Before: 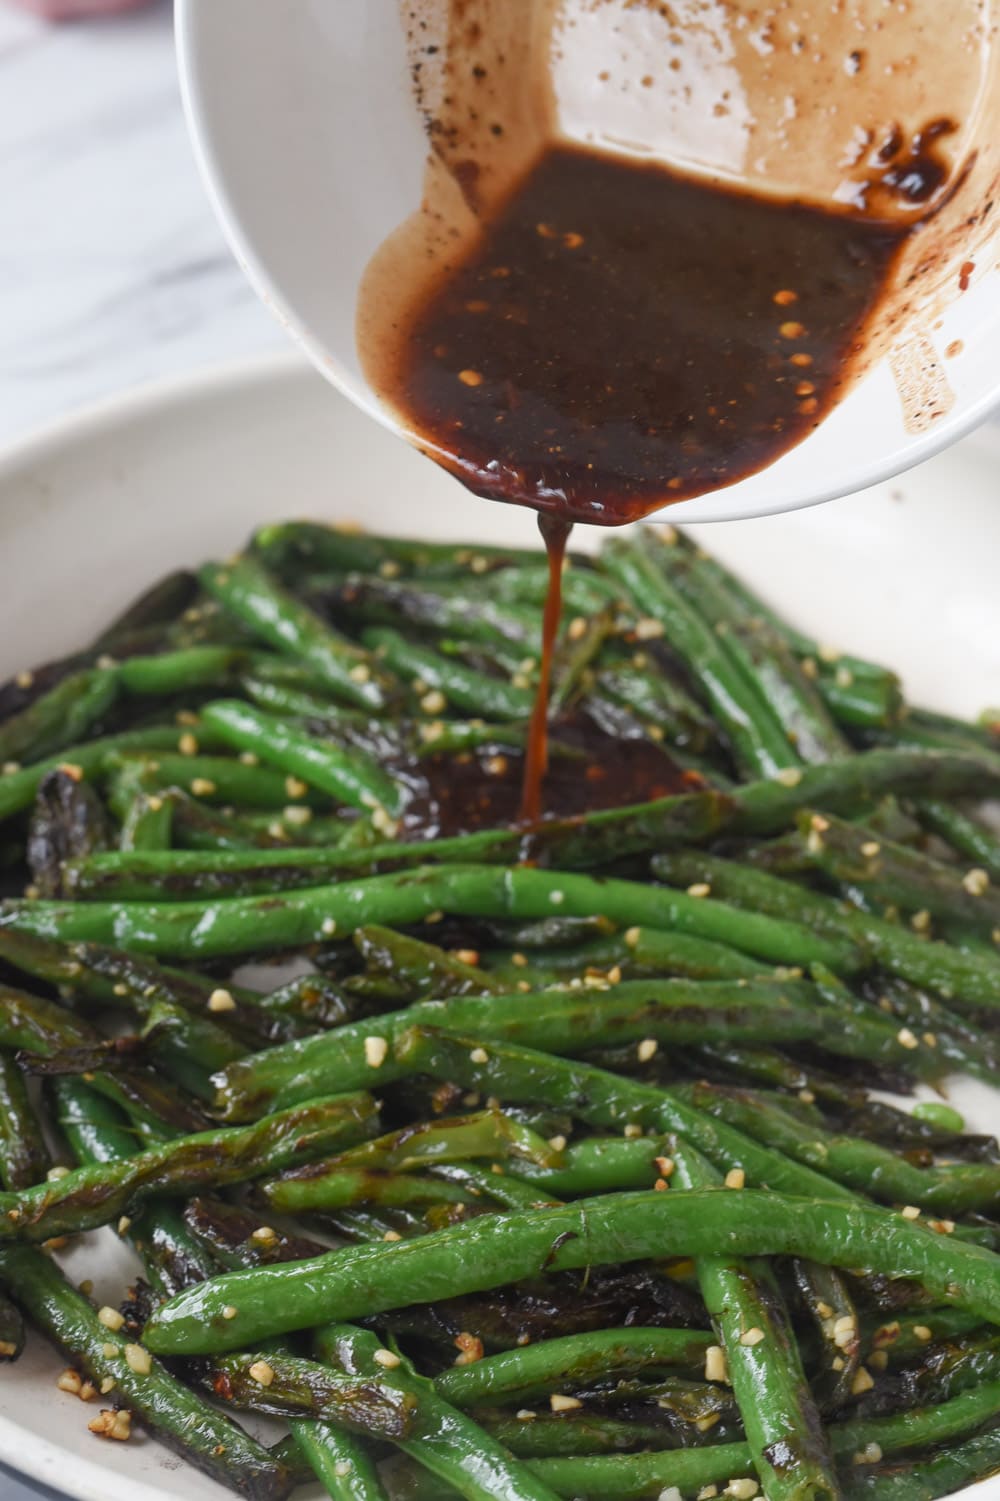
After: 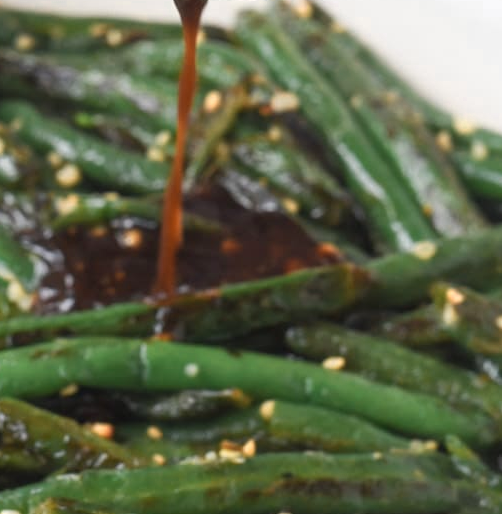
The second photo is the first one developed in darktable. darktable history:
crop: left 36.59%, top 35.174%, right 13.132%, bottom 30.557%
color zones: curves: ch0 [(0.018, 0.548) (0.197, 0.654) (0.425, 0.447) (0.605, 0.658) (0.732, 0.579)]; ch1 [(0.105, 0.531) (0.224, 0.531) (0.386, 0.39) (0.618, 0.456) (0.732, 0.456) (0.956, 0.421)]; ch2 [(0.039, 0.583) (0.215, 0.465) (0.399, 0.544) (0.465, 0.548) (0.614, 0.447) (0.724, 0.43) (0.882, 0.623) (0.956, 0.632)]
